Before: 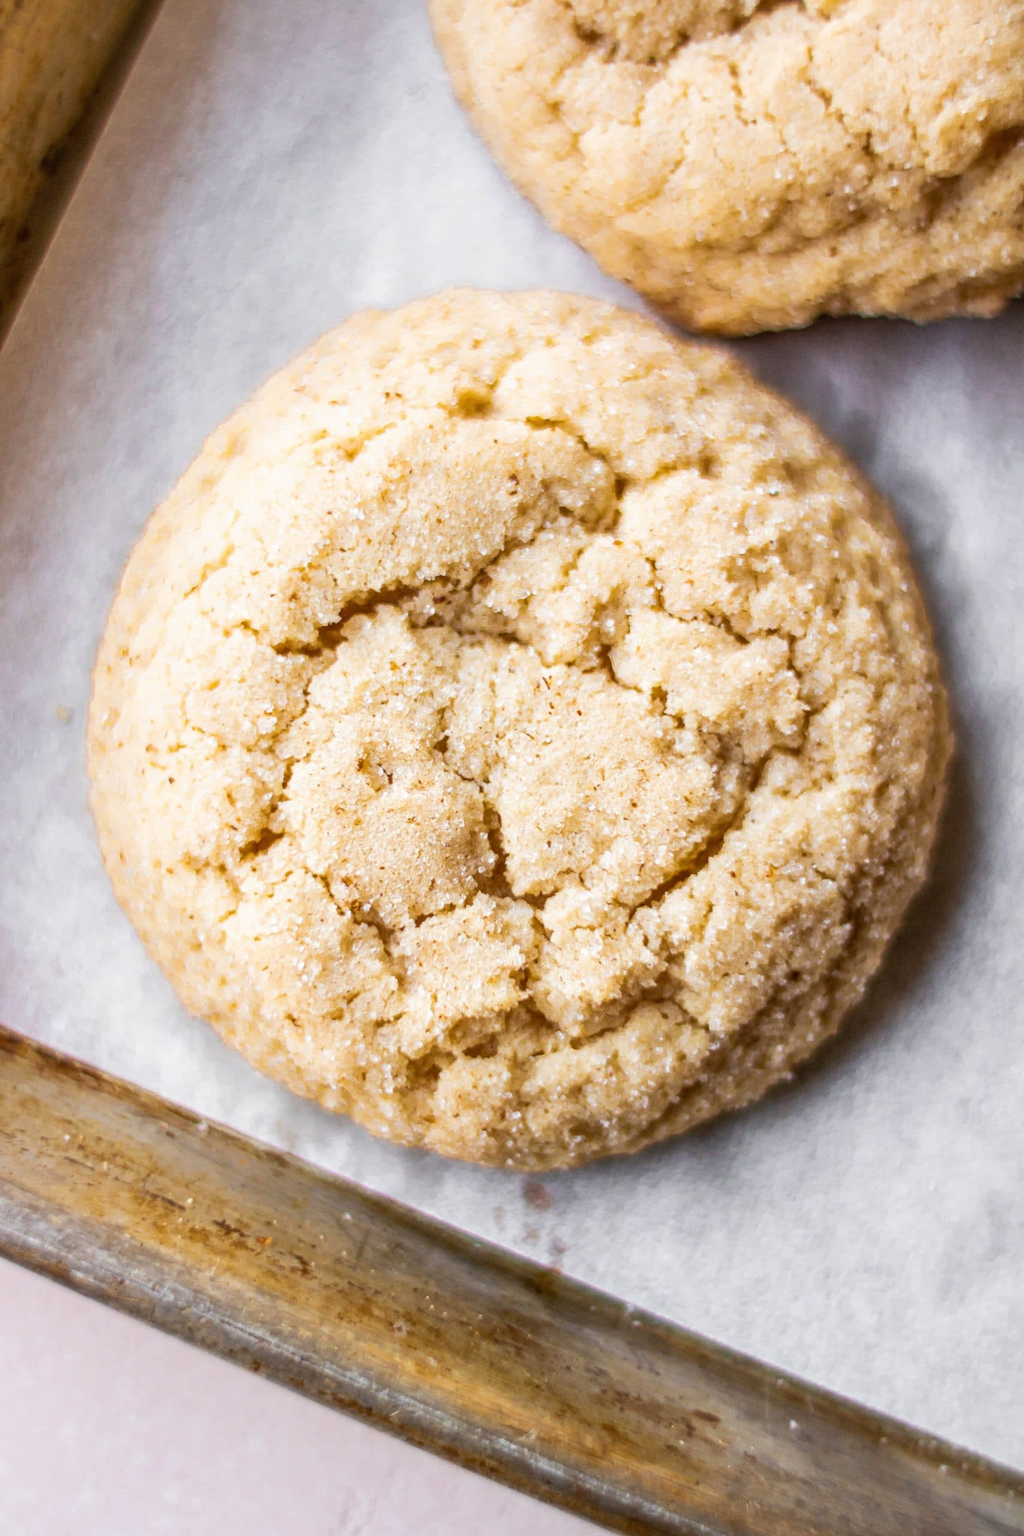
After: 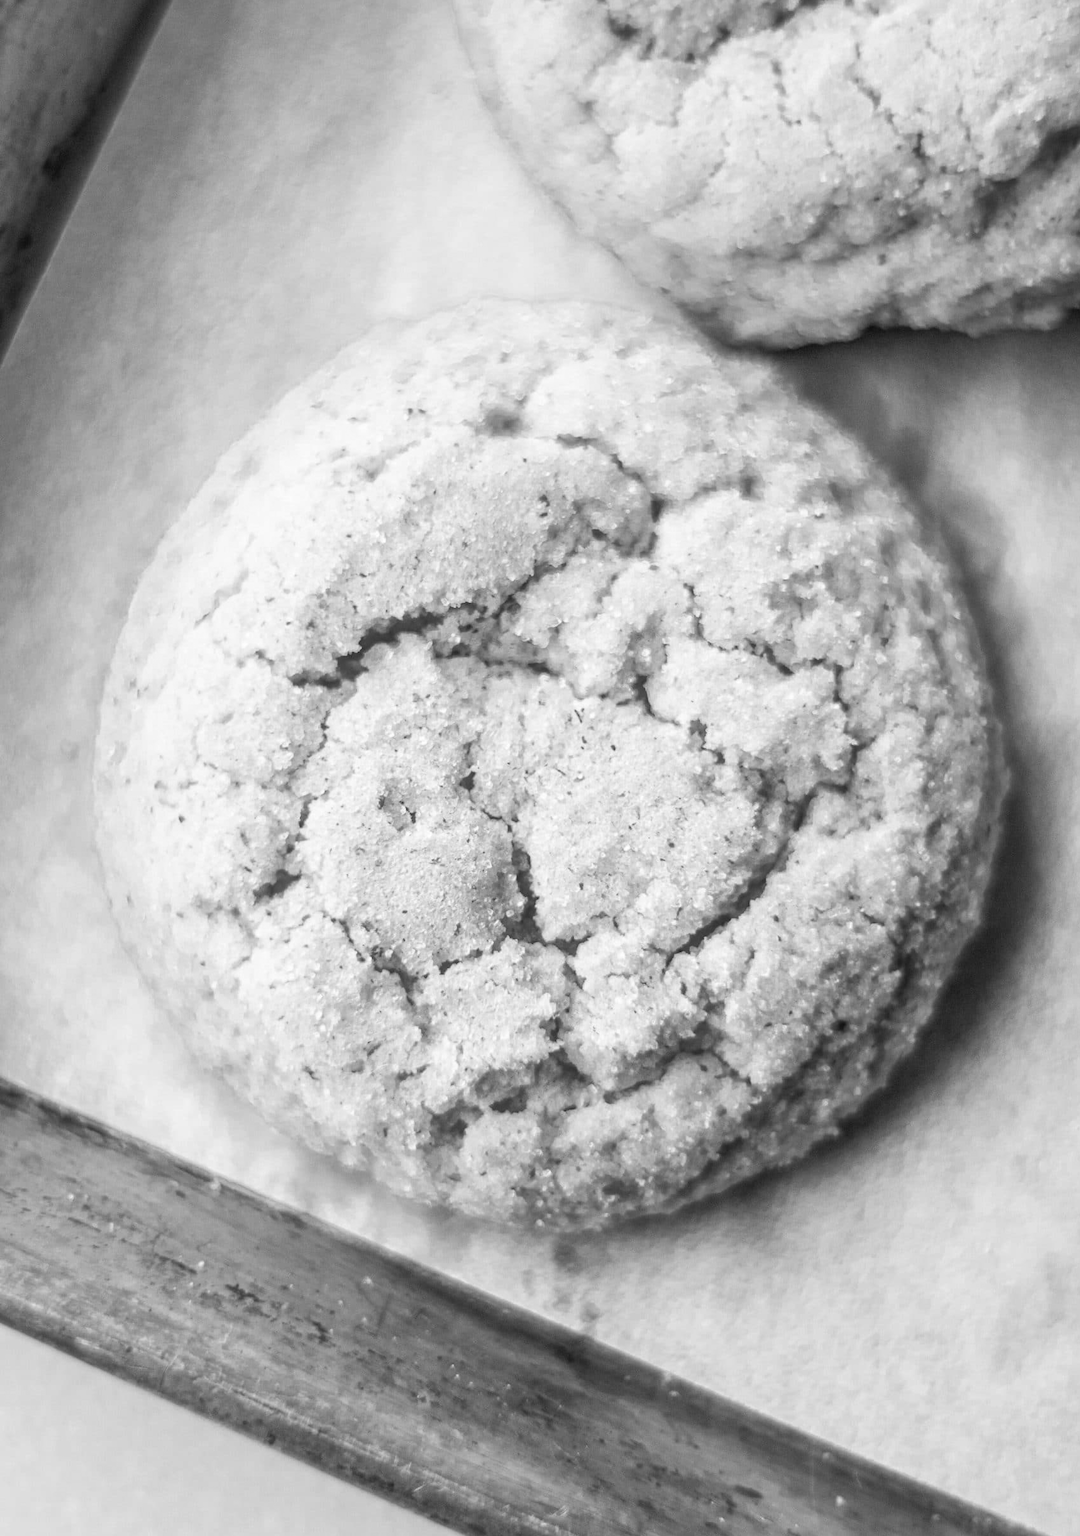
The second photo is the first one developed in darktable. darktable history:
crop: top 0.448%, right 0.264%, bottom 5.045%
monochrome: on, module defaults
